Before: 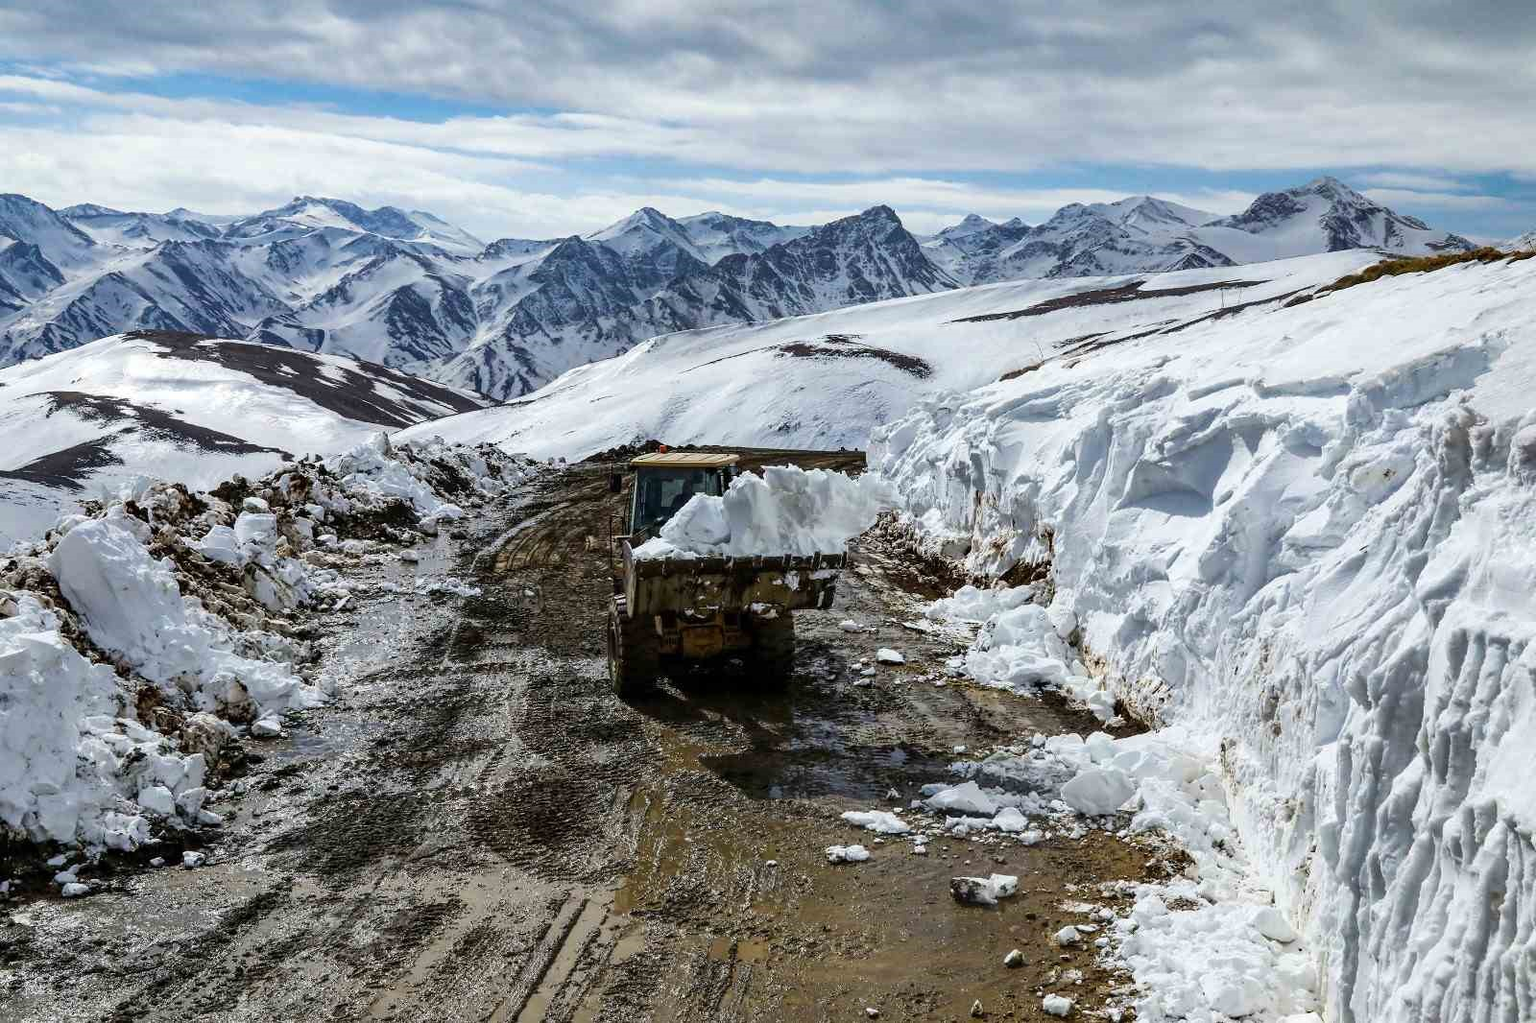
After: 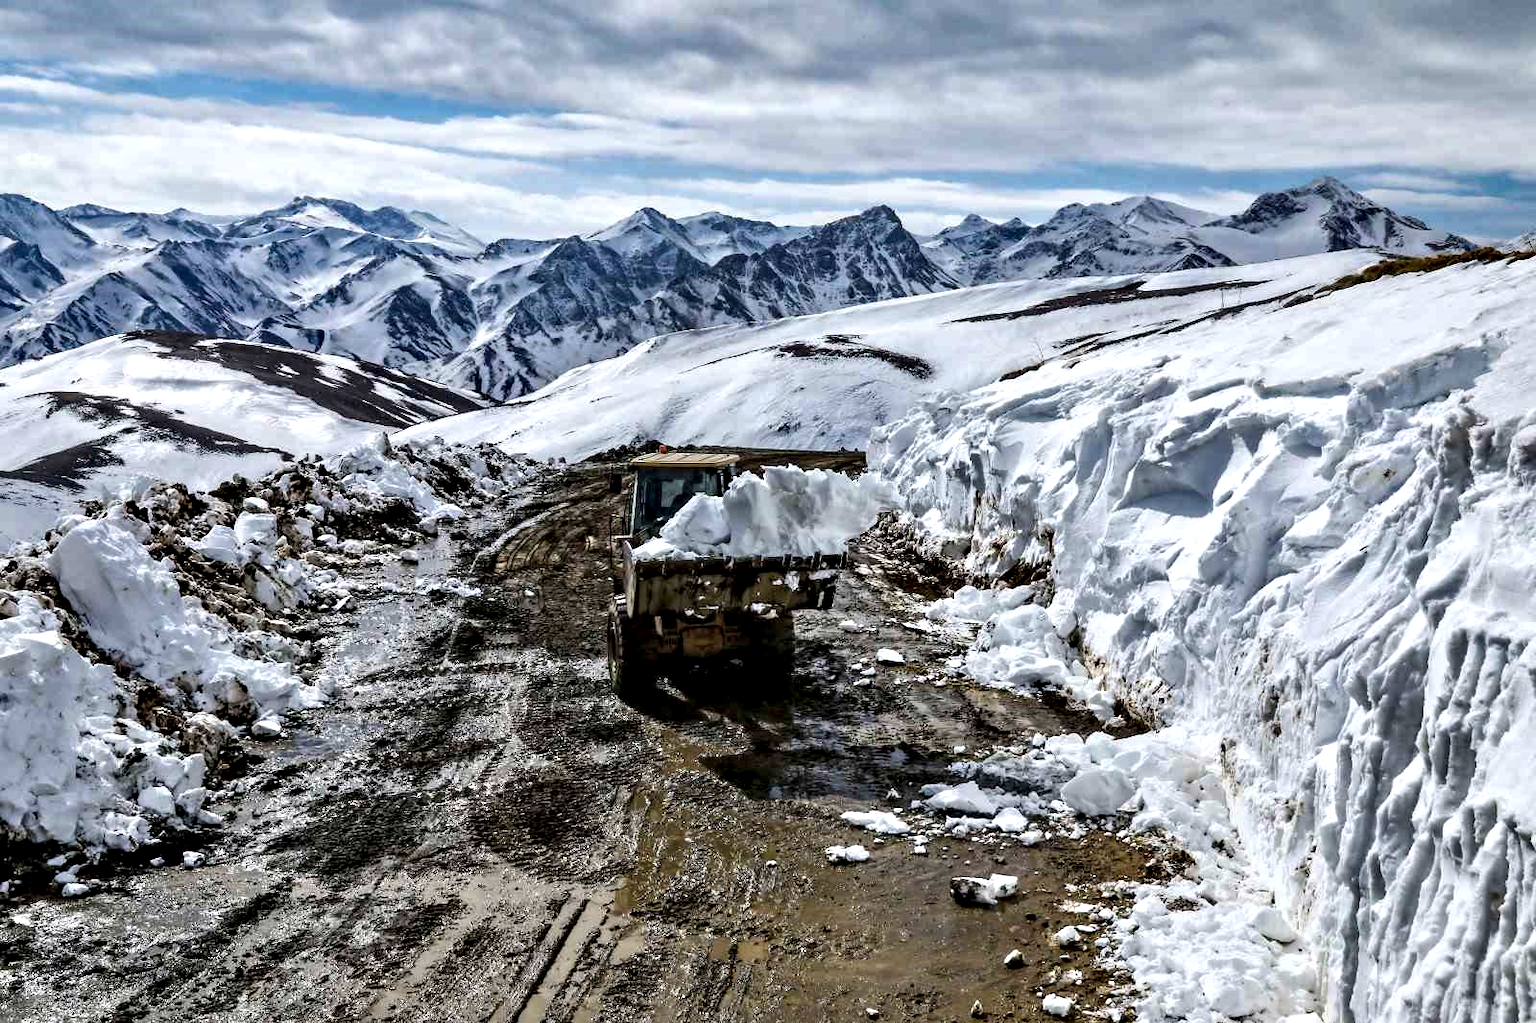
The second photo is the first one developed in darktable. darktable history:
contrast equalizer: y [[0.511, 0.558, 0.631, 0.632, 0.559, 0.512], [0.5 ×6], [0.507, 0.559, 0.627, 0.644, 0.647, 0.647], [0 ×6], [0 ×6]]
white balance: red 1.004, blue 1.024
